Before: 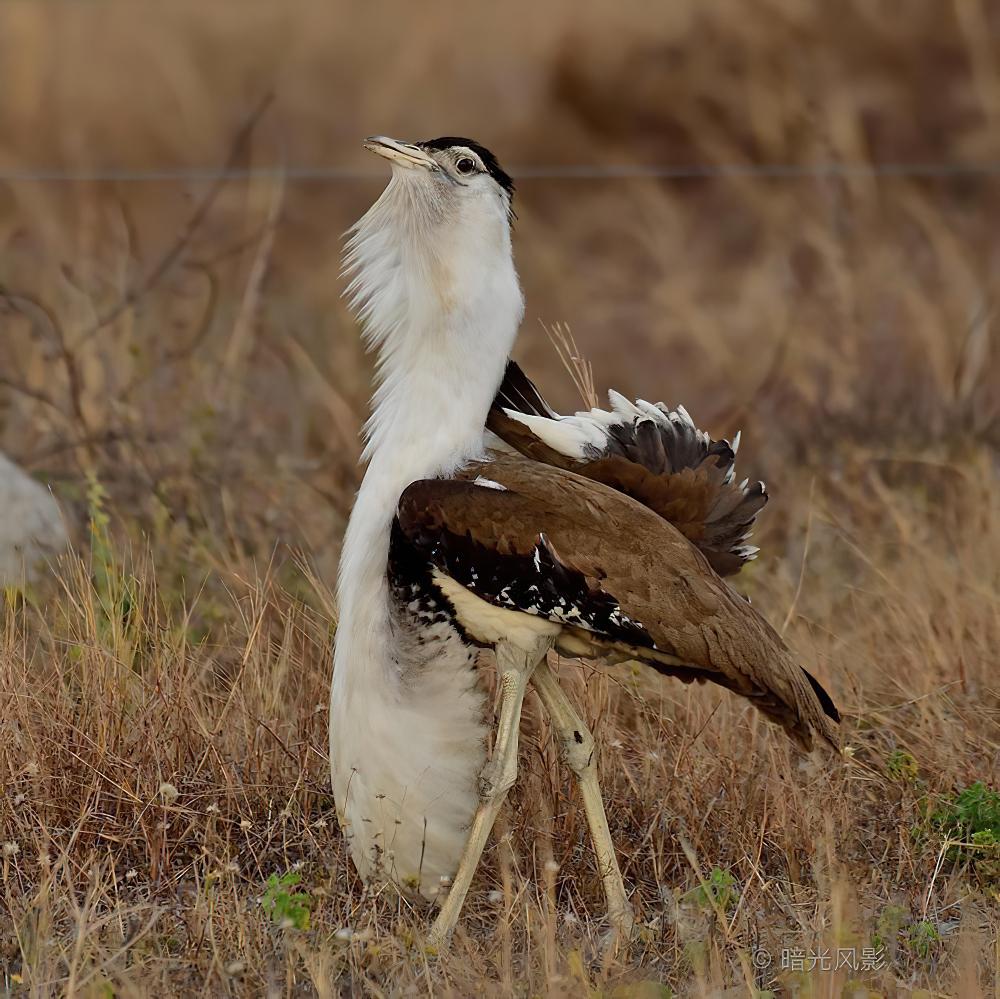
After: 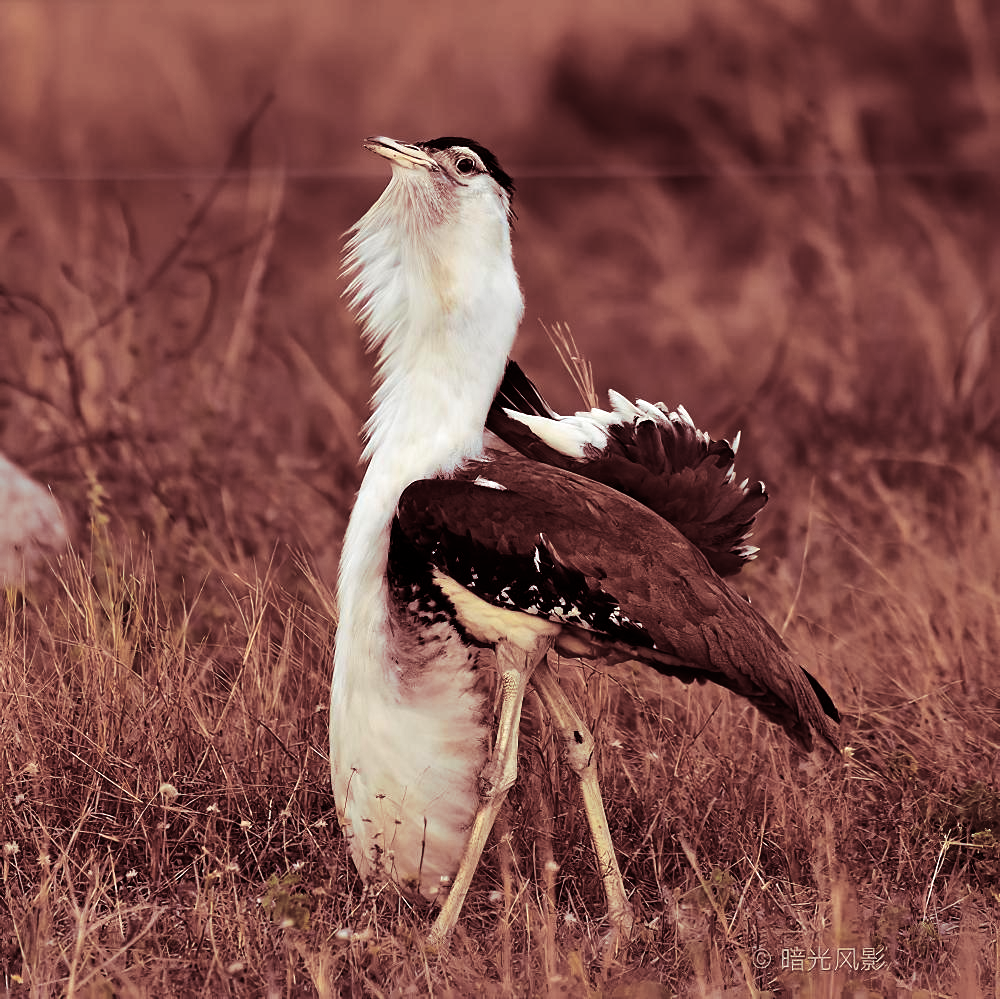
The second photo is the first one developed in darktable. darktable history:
tone equalizer: -8 EV -0.75 EV, -7 EV -0.7 EV, -6 EV -0.6 EV, -5 EV -0.4 EV, -3 EV 0.4 EV, -2 EV 0.6 EV, -1 EV 0.7 EV, +0 EV 0.75 EV, edges refinement/feathering 500, mask exposure compensation -1.57 EV, preserve details no
split-toning: highlights › saturation 0, balance -61.83
